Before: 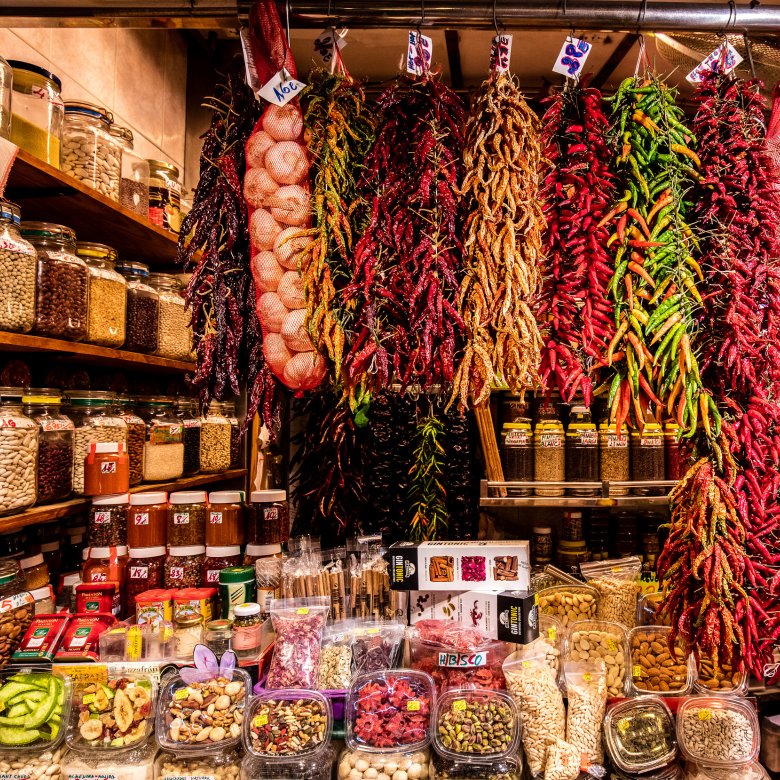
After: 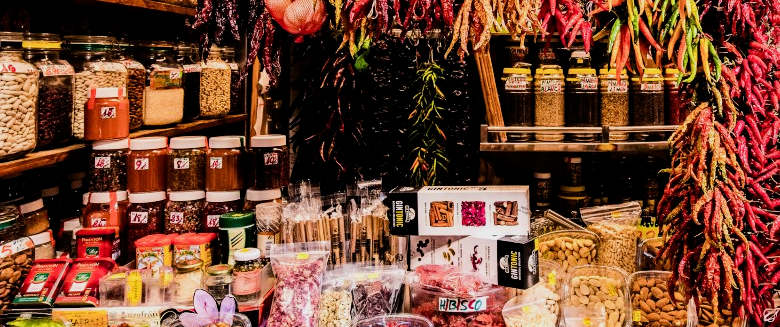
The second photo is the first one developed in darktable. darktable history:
haze removal: compatibility mode true, adaptive false
crop: top 45.551%, bottom 12.262%
filmic rgb: black relative exposure -7.65 EV, white relative exposure 4.56 EV, hardness 3.61
tone equalizer: -8 EV -0.75 EV, -7 EV -0.7 EV, -6 EV -0.6 EV, -5 EV -0.4 EV, -3 EV 0.4 EV, -2 EV 0.6 EV, -1 EV 0.7 EV, +0 EV 0.75 EV, edges refinement/feathering 500, mask exposure compensation -1.57 EV, preserve details no
